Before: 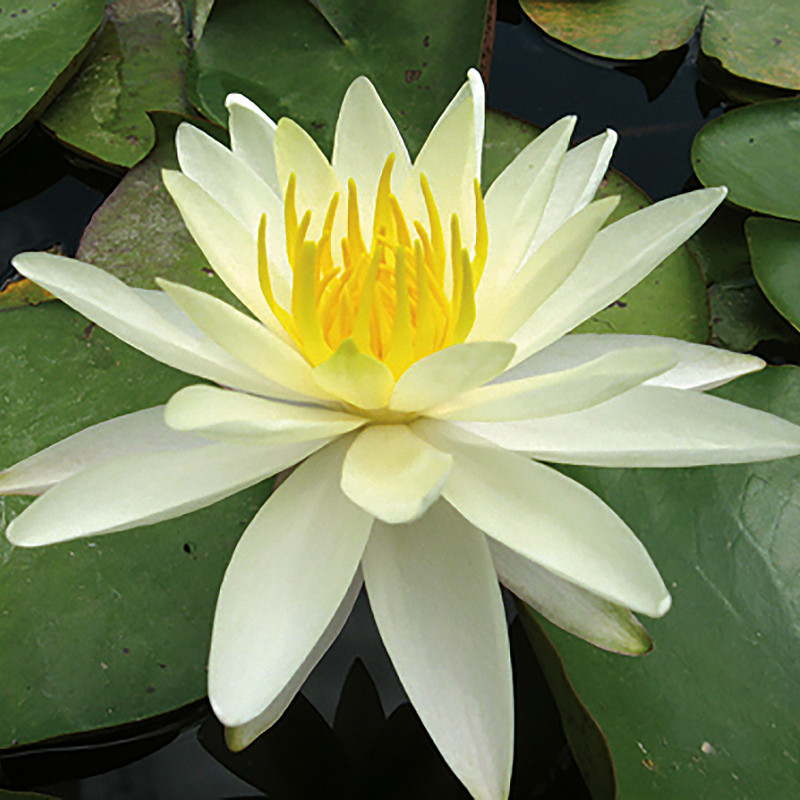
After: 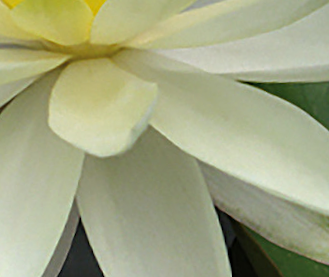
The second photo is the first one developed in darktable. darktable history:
rotate and perspective: rotation -5°, crop left 0.05, crop right 0.952, crop top 0.11, crop bottom 0.89
crop: left 37.221%, top 45.169%, right 20.63%, bottom 13.777%
graduated density: rotation -0.352°, offset 57.64
